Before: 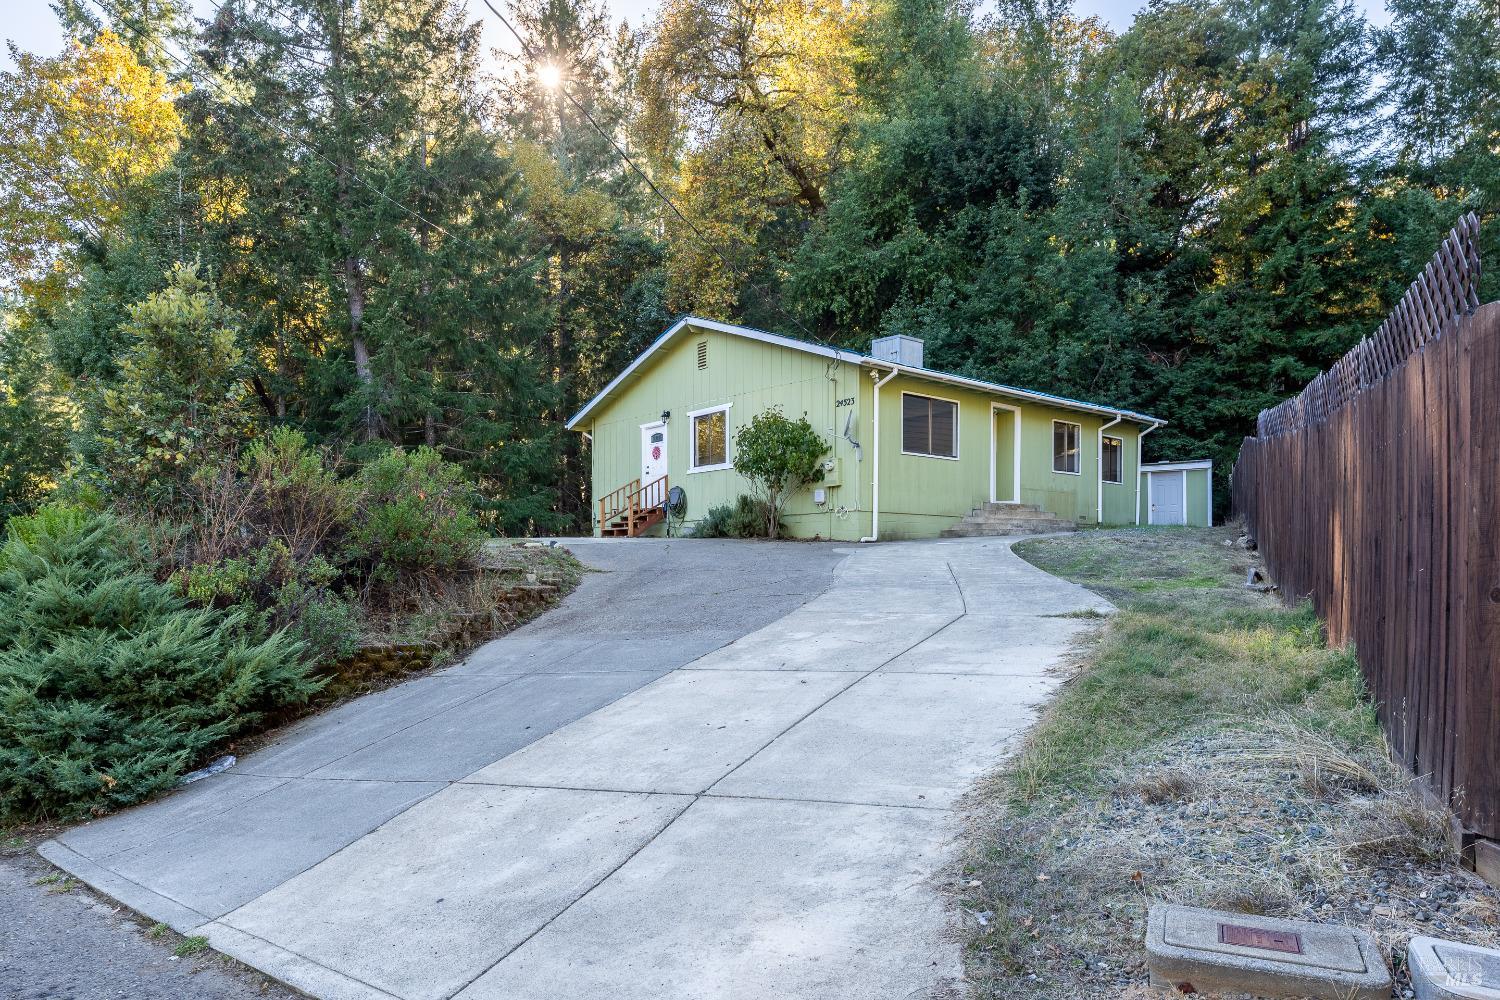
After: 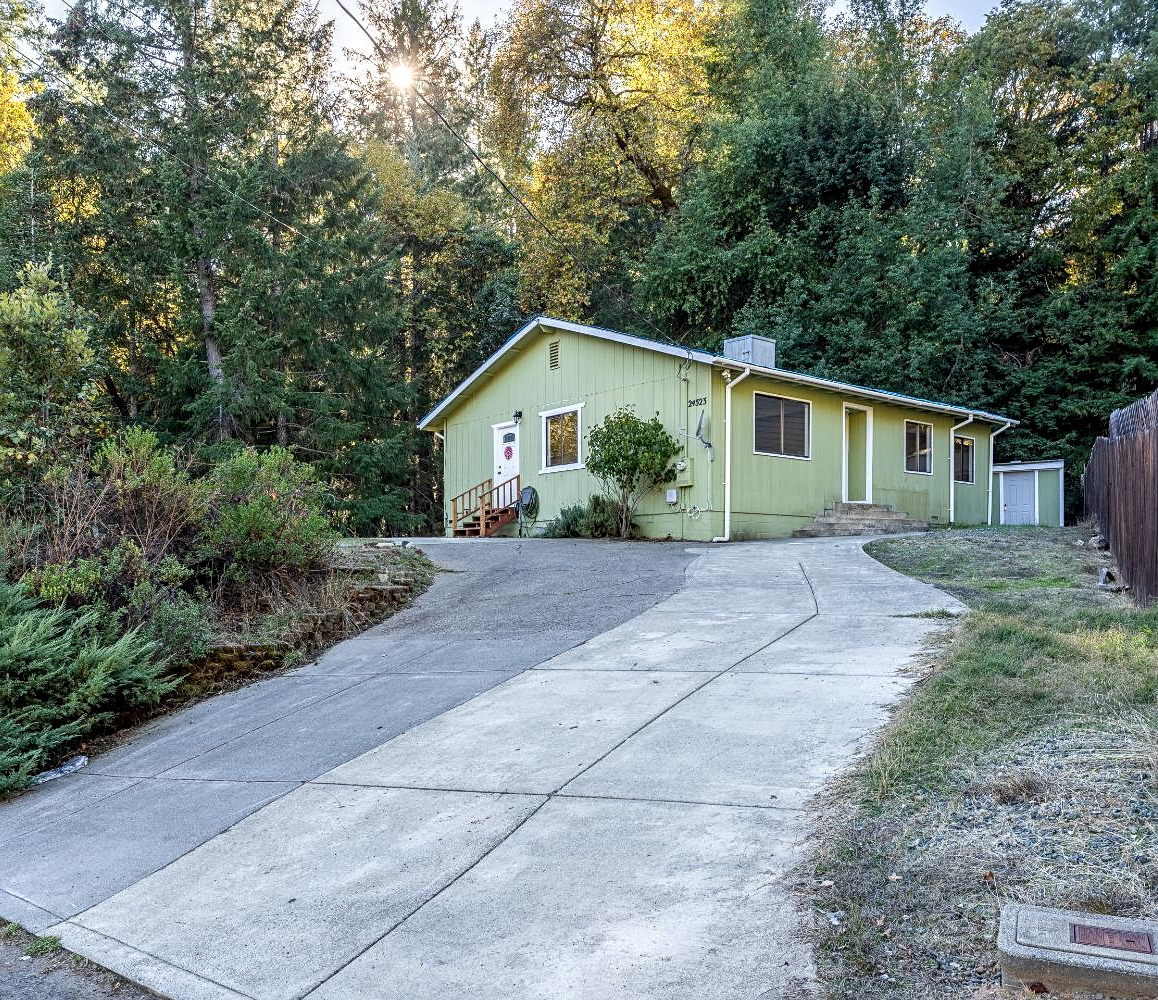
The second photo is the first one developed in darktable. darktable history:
crop: left 9.883%, right 12.858%
tone equalizer: on, module defaults
sharpen: radius 2.524, amount 0.323
local contrast: on, module defaults
